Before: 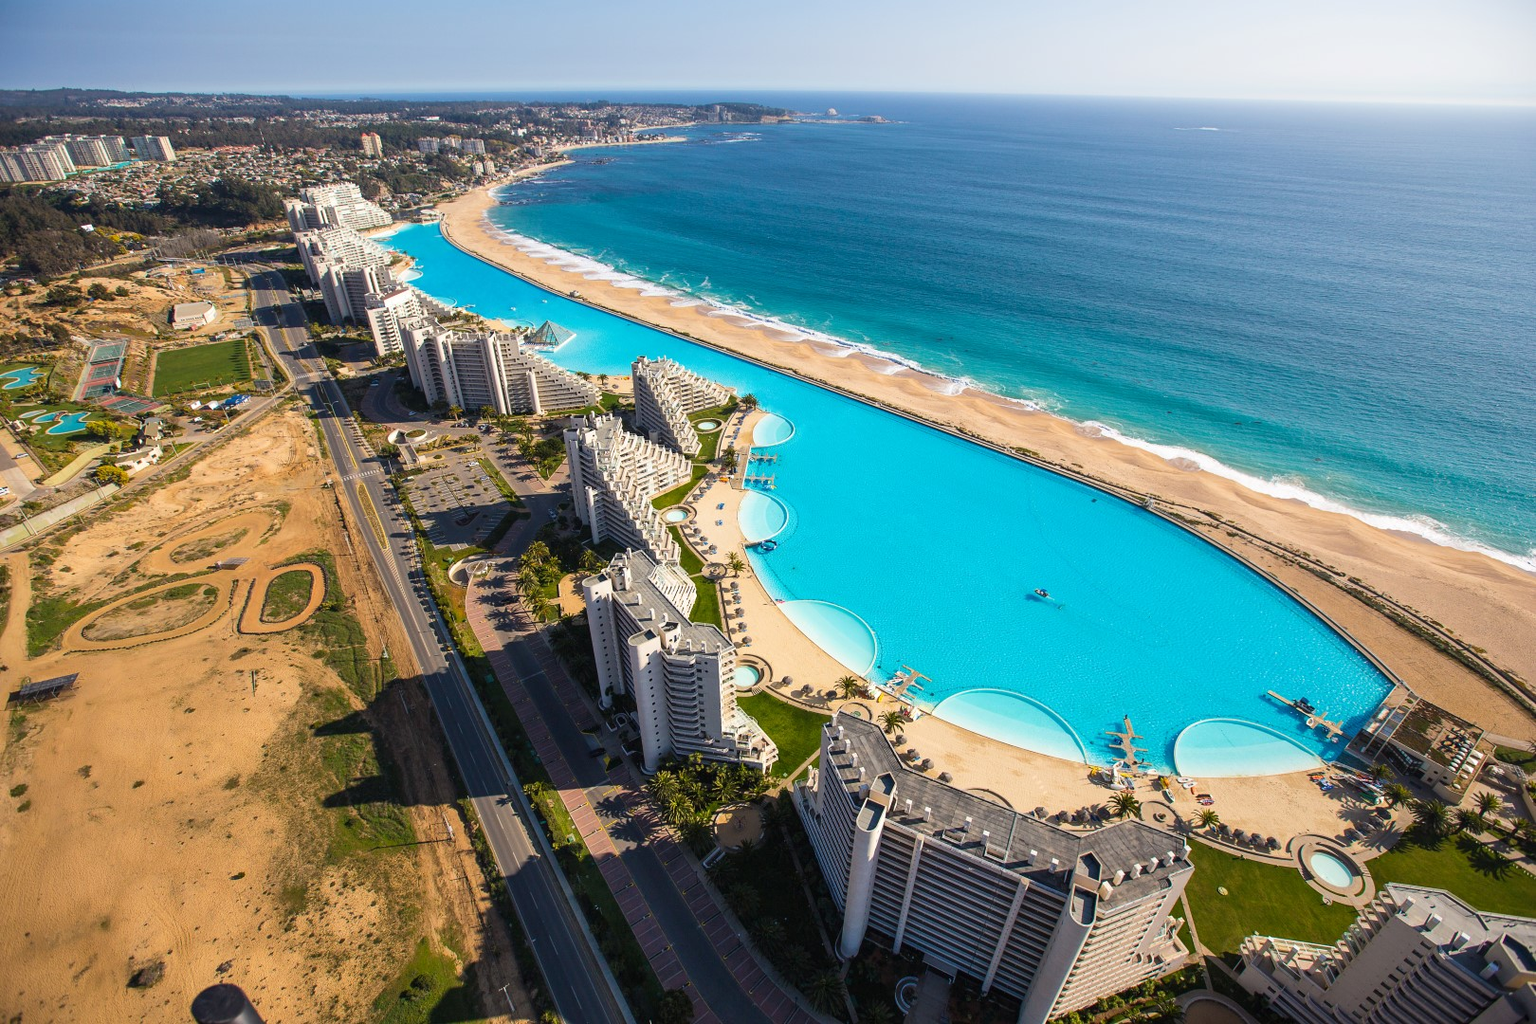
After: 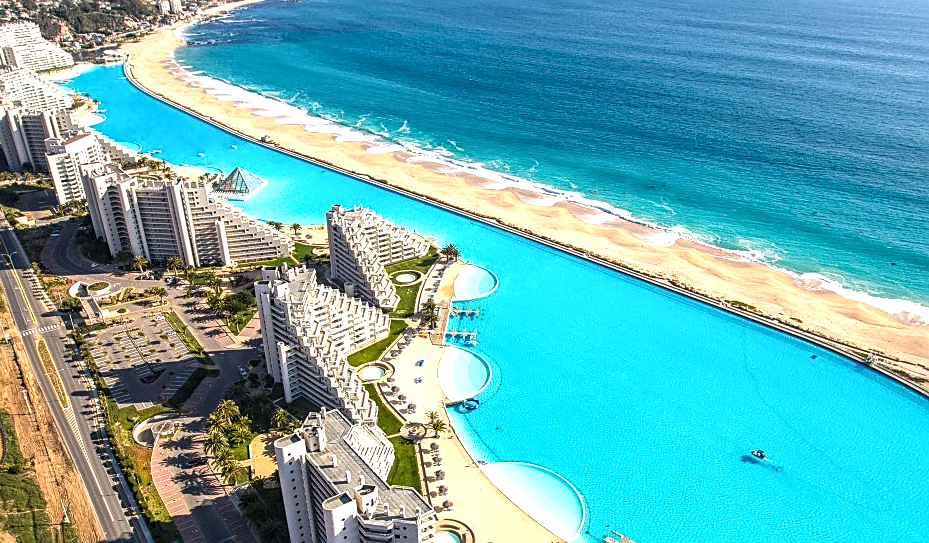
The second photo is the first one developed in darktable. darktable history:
crop: left 21.021%, top 15.871%, right 21.581%, bottom 33.783%
exposure: black level correction -0.002, exposure 0.547 EV, compensate highlight preservation false
local contrast: detail 150%
sharpen: on, module defaults
